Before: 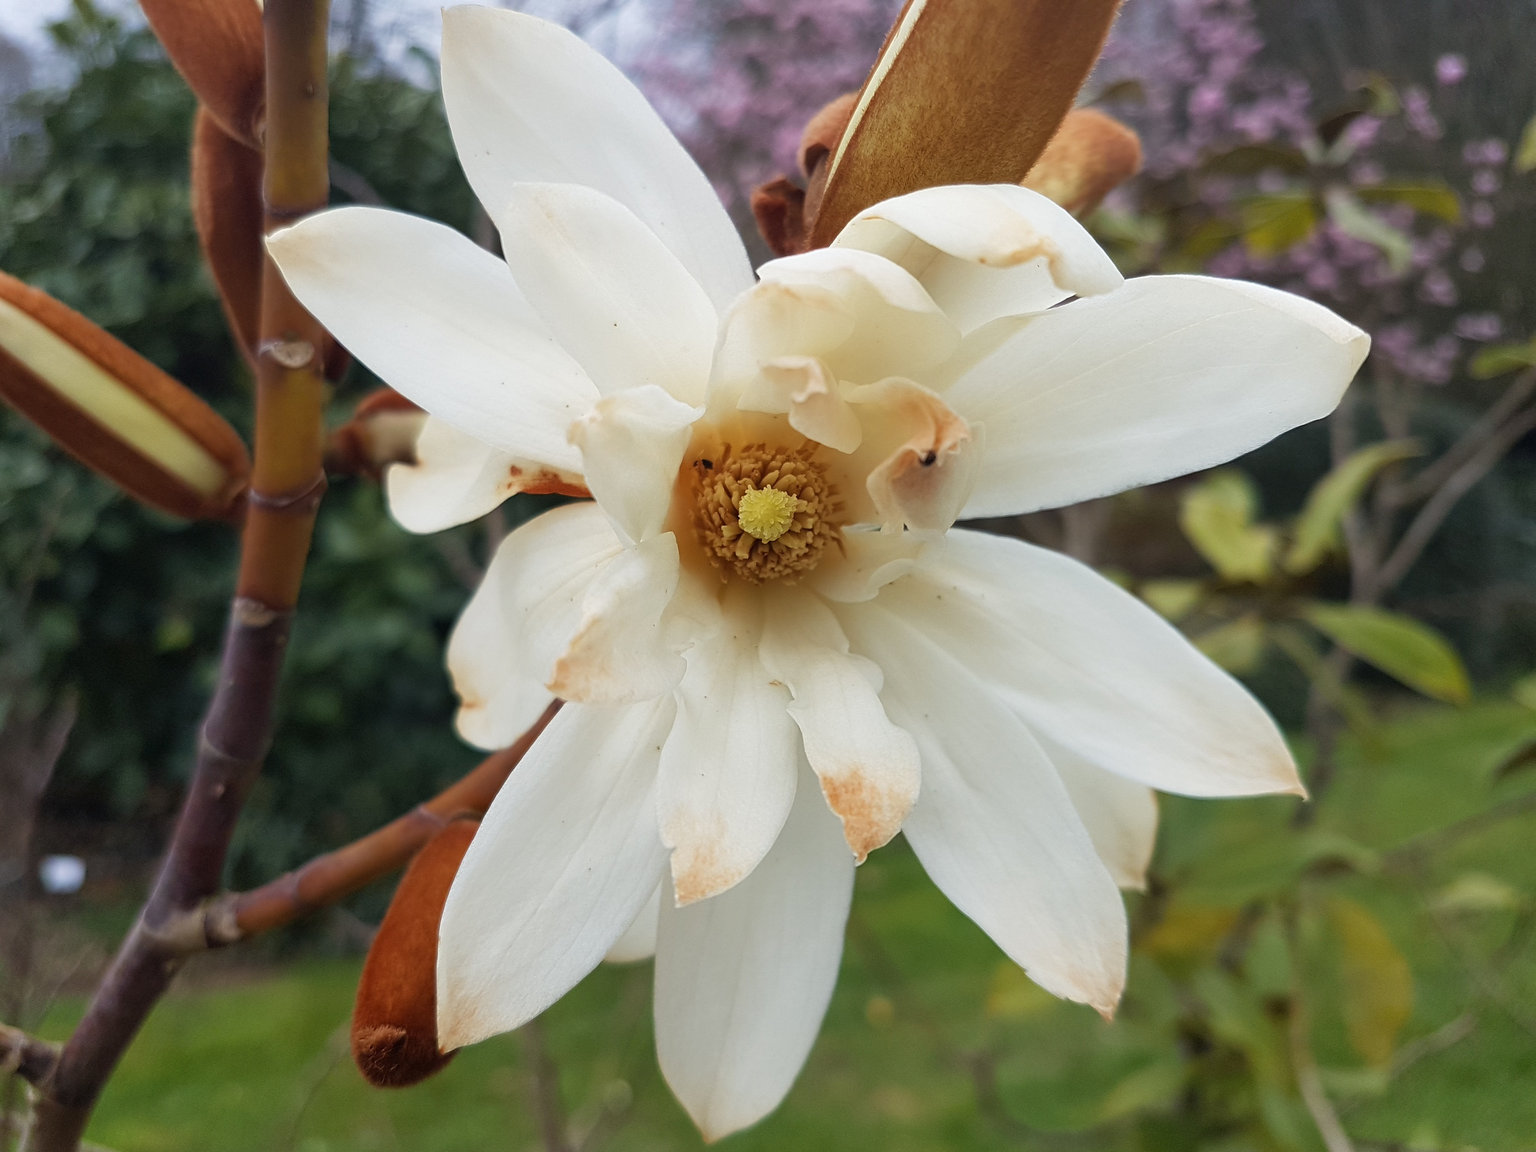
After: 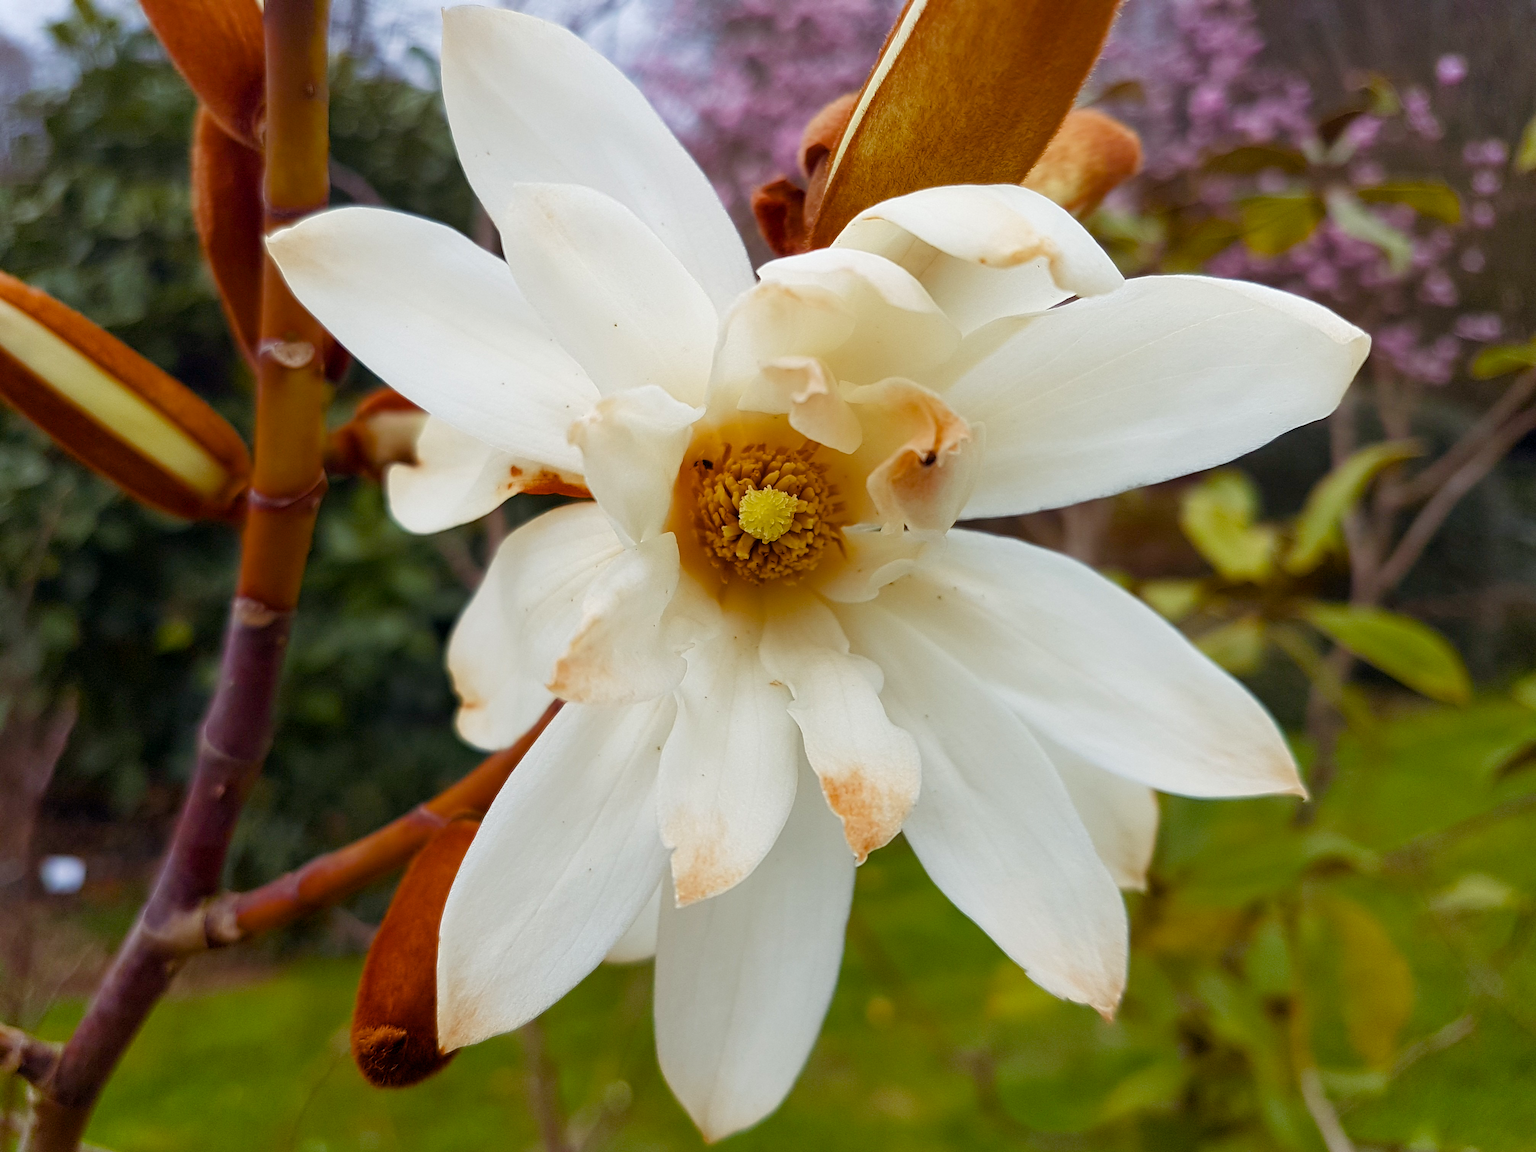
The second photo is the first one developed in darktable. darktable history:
color balance rgb: shadows lift › chroma 4.75%, shadows lift › hue 23.98°, global offset › luminance -0.29%, global offset › hue 258.97°, perceptual saturation grading › global saturation 34.71%, perceptual saturation grading › highlights -29.885%, perceptual saturation grading › shadows 34.553%, global vibrance 14.699%
